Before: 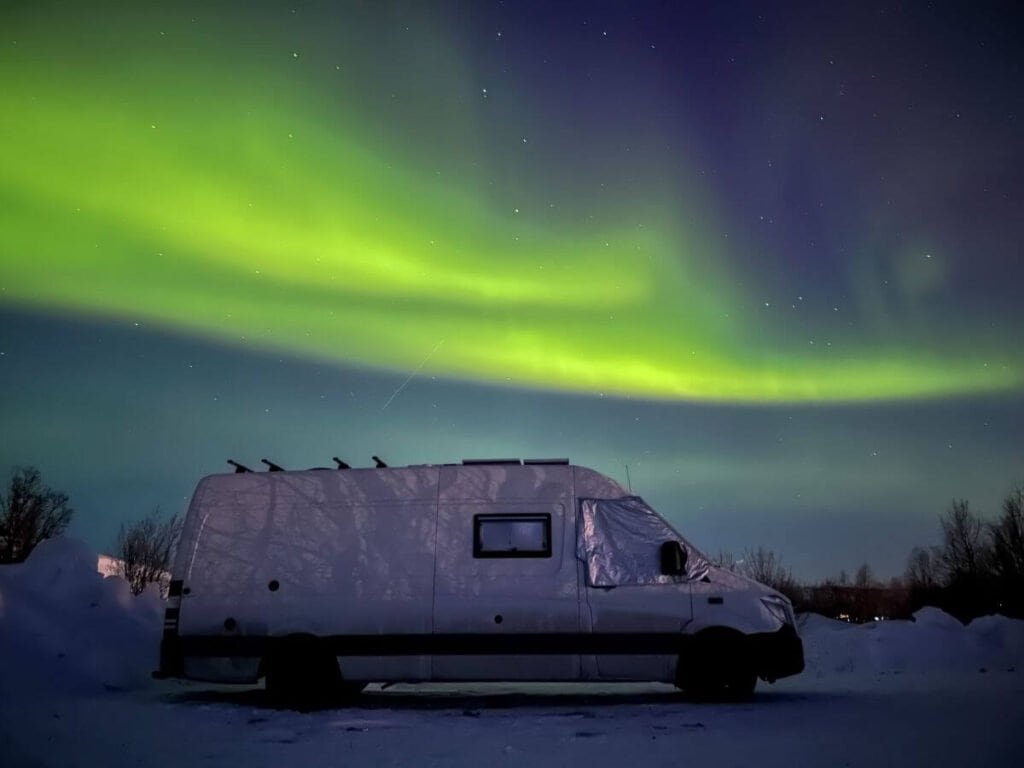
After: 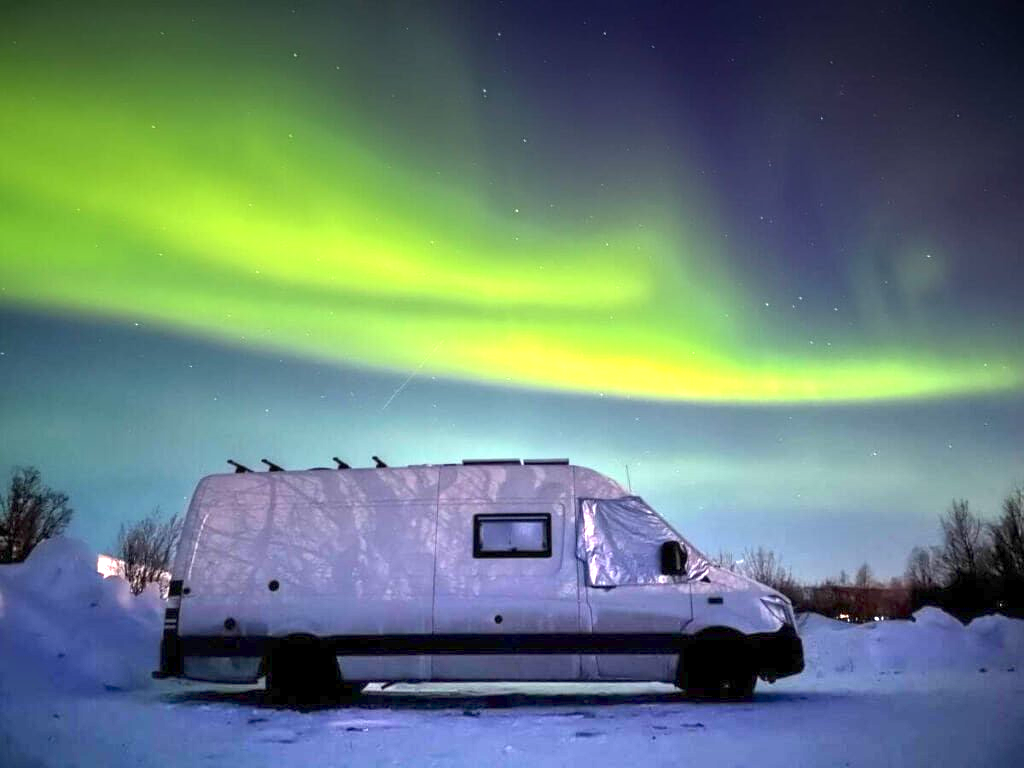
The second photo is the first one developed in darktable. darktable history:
color balance: on, module defaults
white balance: emerald 1
graduated density: density -3.9 EV
